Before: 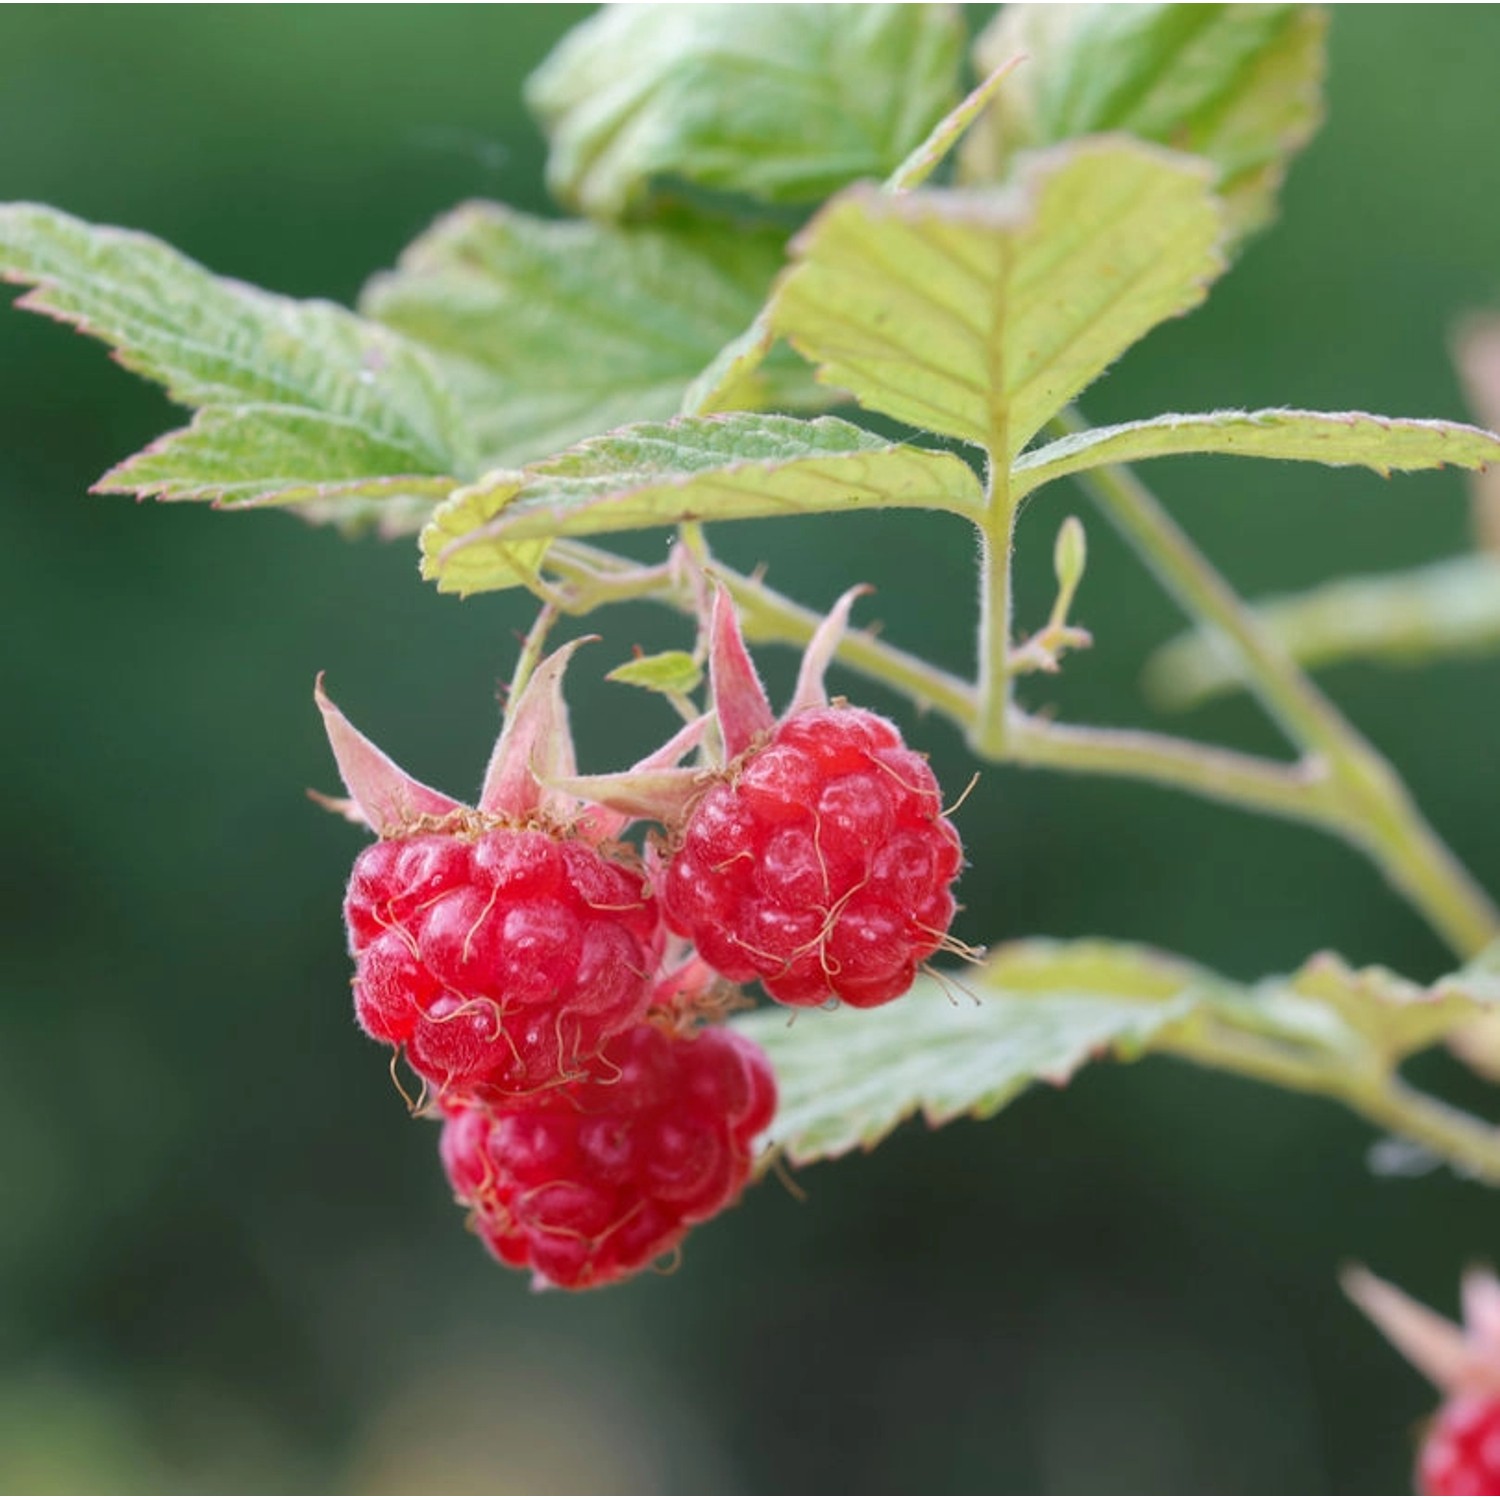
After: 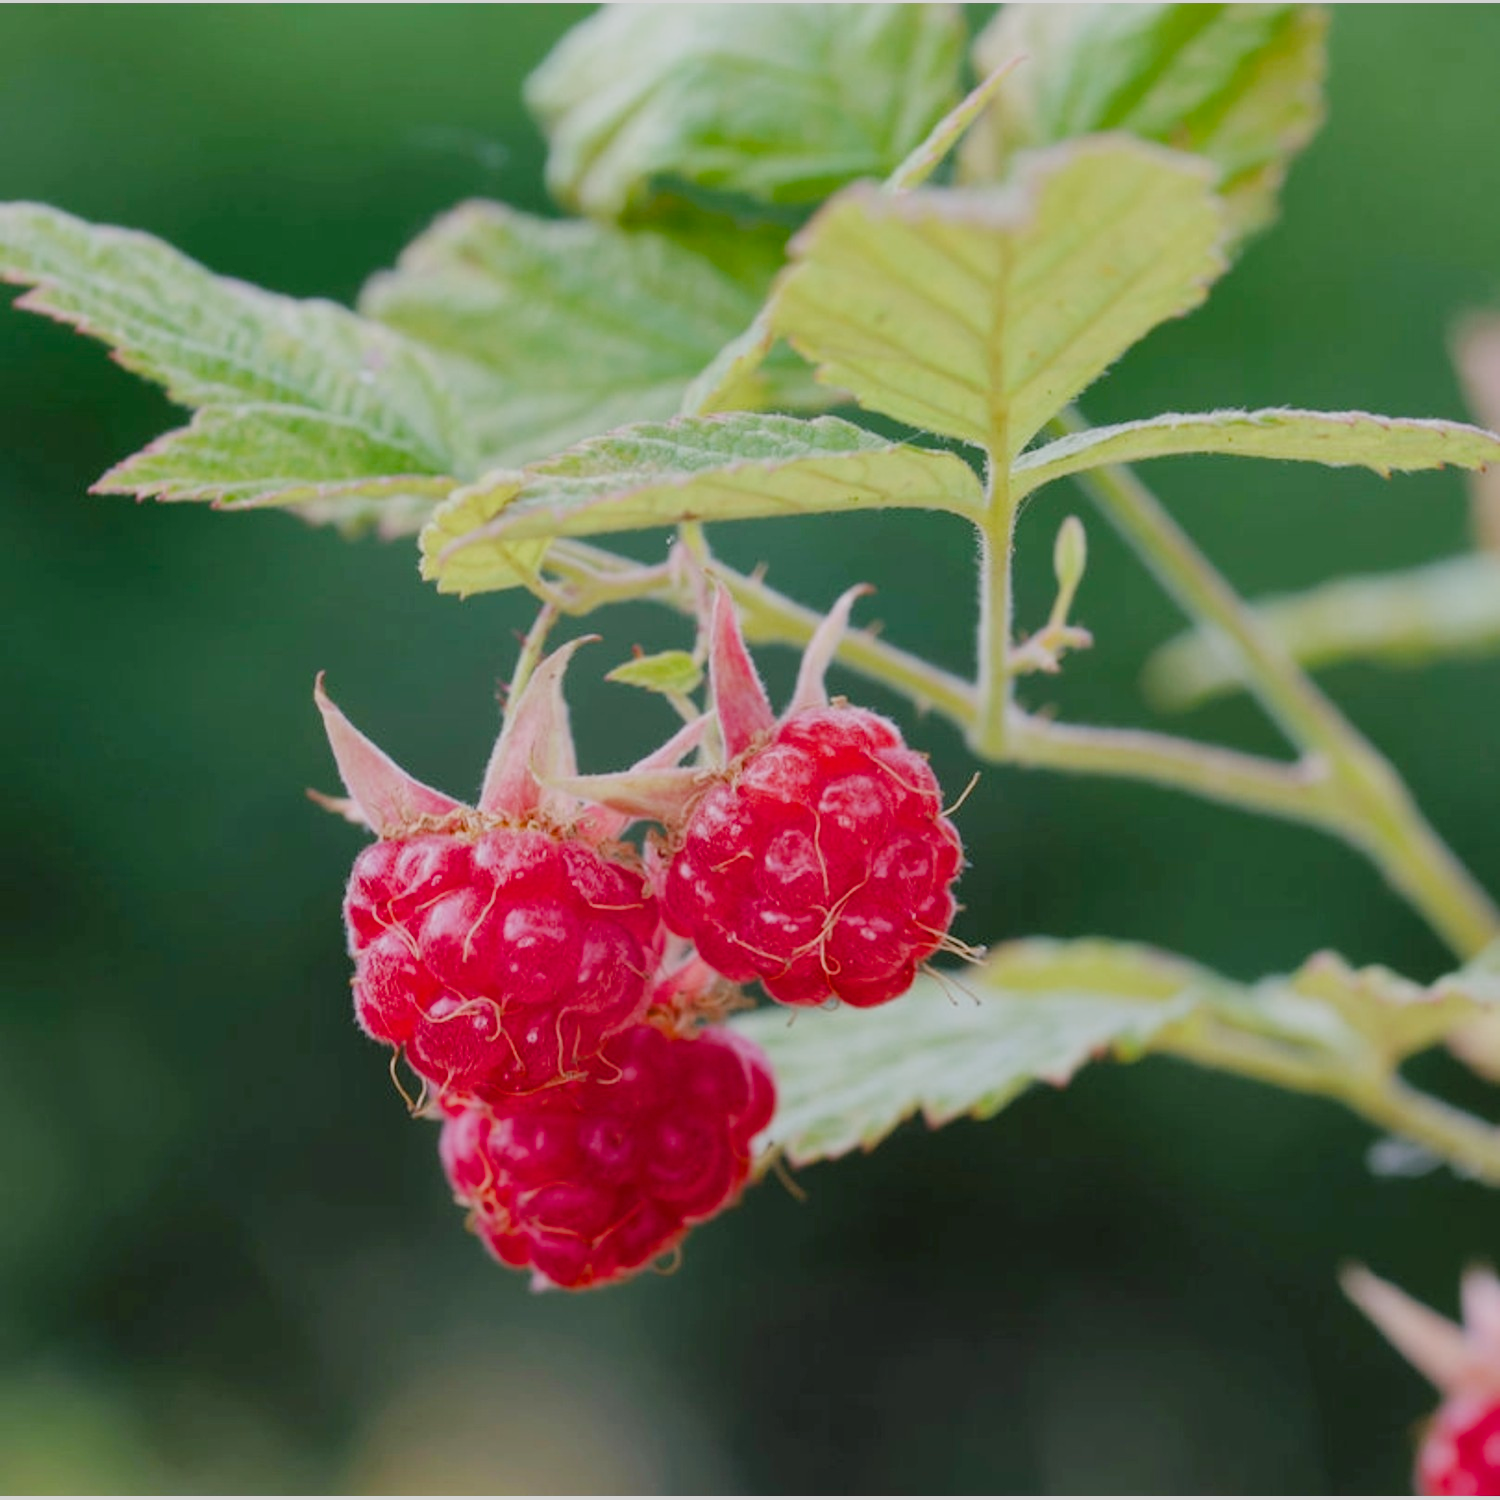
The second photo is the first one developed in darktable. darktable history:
color balance rgb: perceptual saturation grading › global saturation 20%, perceptual saturation grading › highlights -25%, perceptual saturation grading › shadows 25%
filmic rgb: black relative exposure -7.65 EV, white relative exposure 4.56 EV, hardness 3.61
